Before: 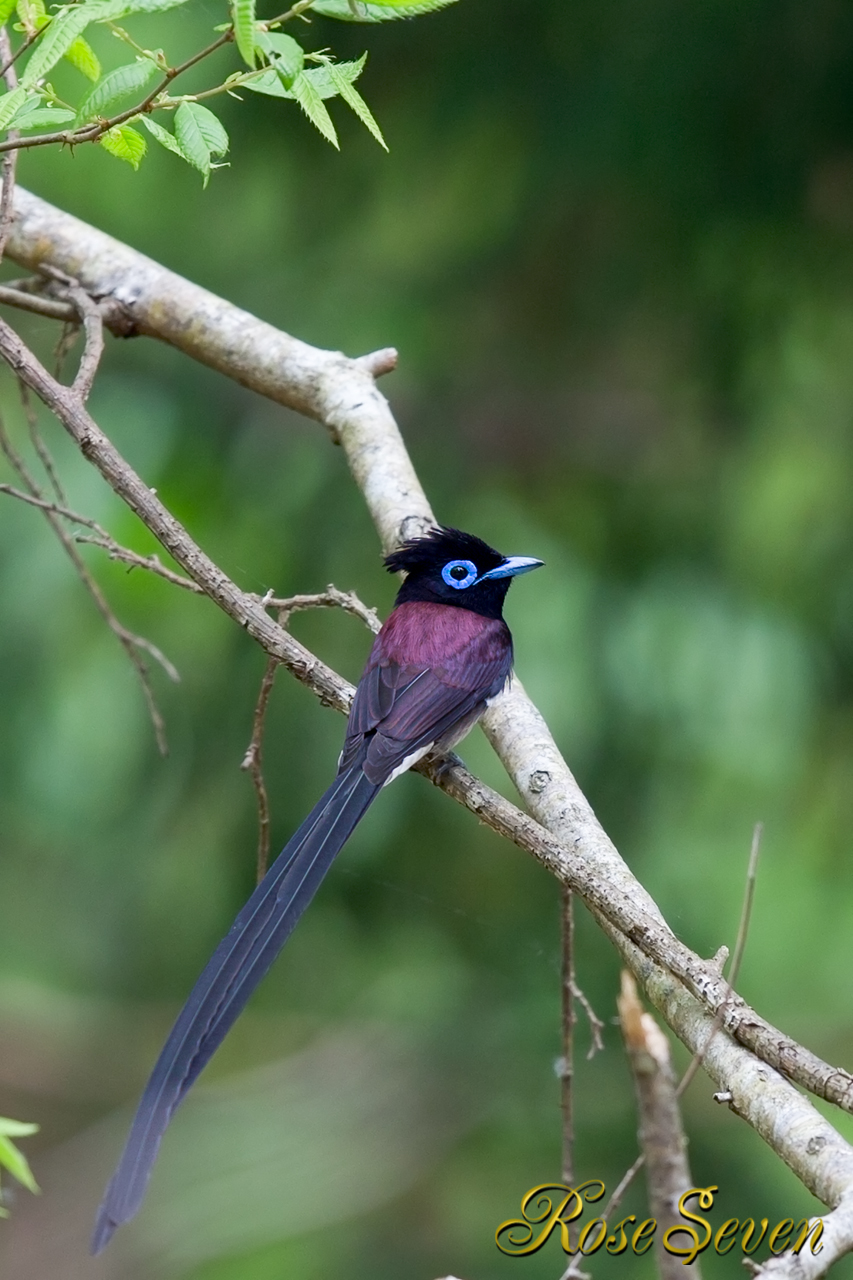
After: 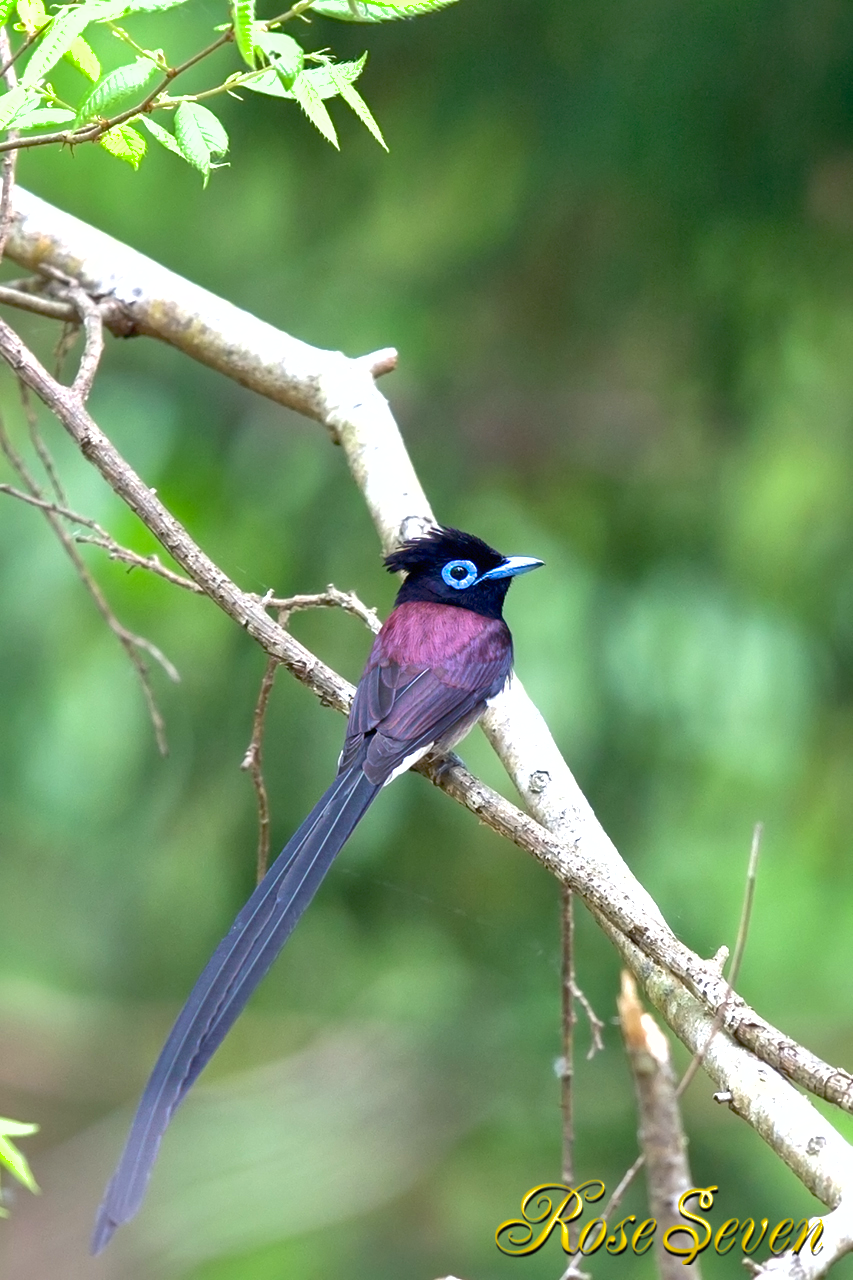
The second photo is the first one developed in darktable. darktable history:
exposure: black level correction 0, exposure 0.95 EV, compensate exposure bias true, compensate highlight preservation false
shadows and highlights: on, module defaults
